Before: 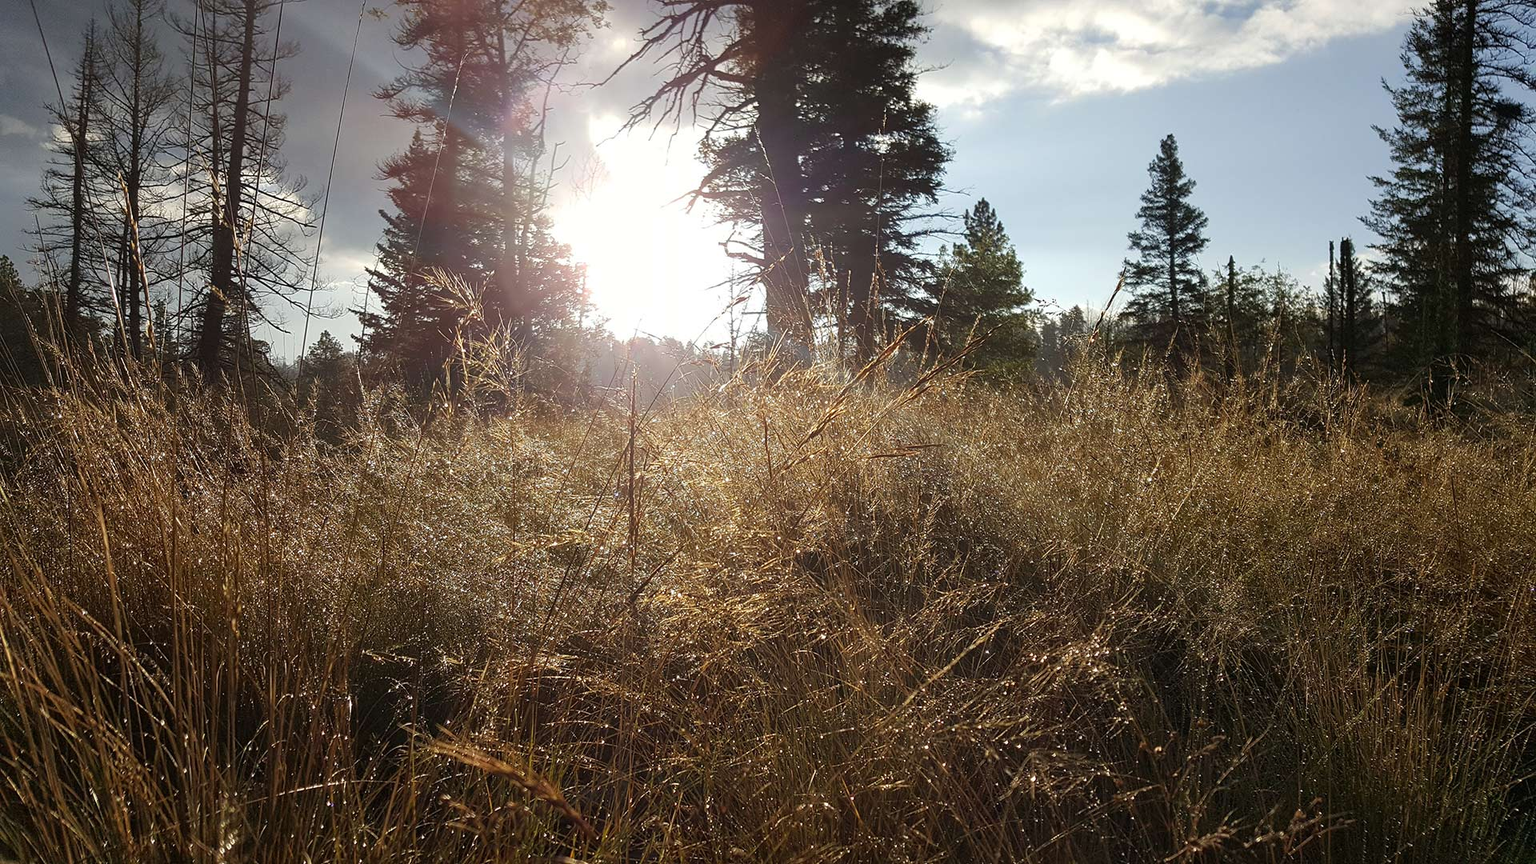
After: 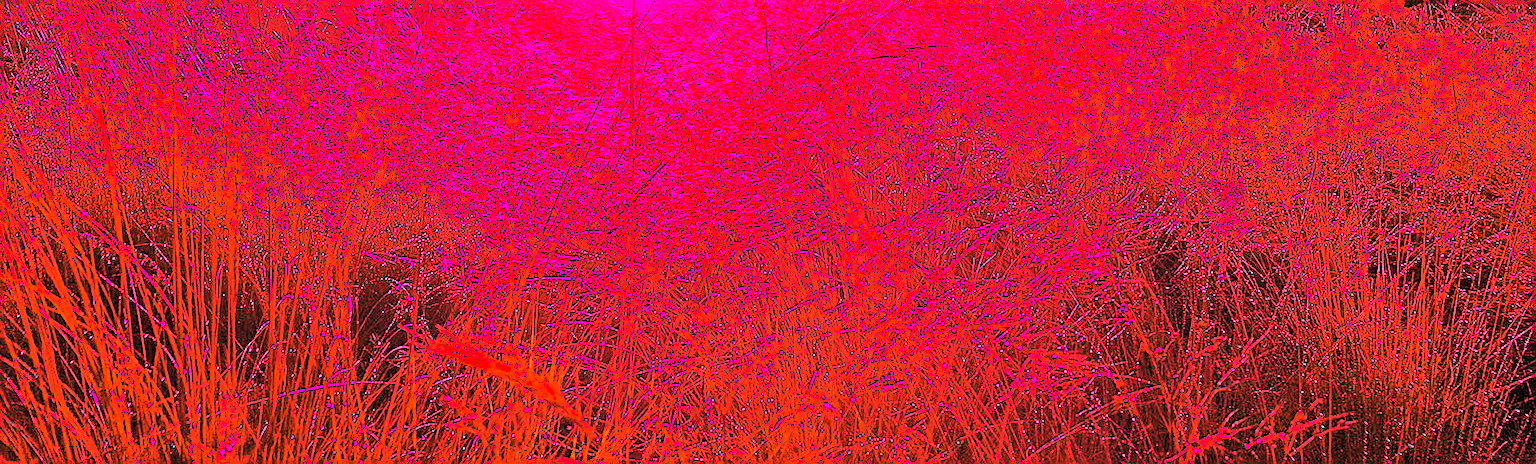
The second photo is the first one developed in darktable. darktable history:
white balance: red 4.26, blue 1.802
sharpen: on, module defaults
color balance rgb: perceptual saturation grading › global saturation 25%, perceptual brilliance grading › mid-tones 10%, perceptual brilliance grading › shadows 15%, global vibrance 20%
contrast brightness saturation: contrast -0.15, brightness 0.05, saturation -0.12
haze removal: compatibility mode true, adaptive false
crop and rotate: top 46.237%
levels: levels [0.129, 0.519, 0.867]
